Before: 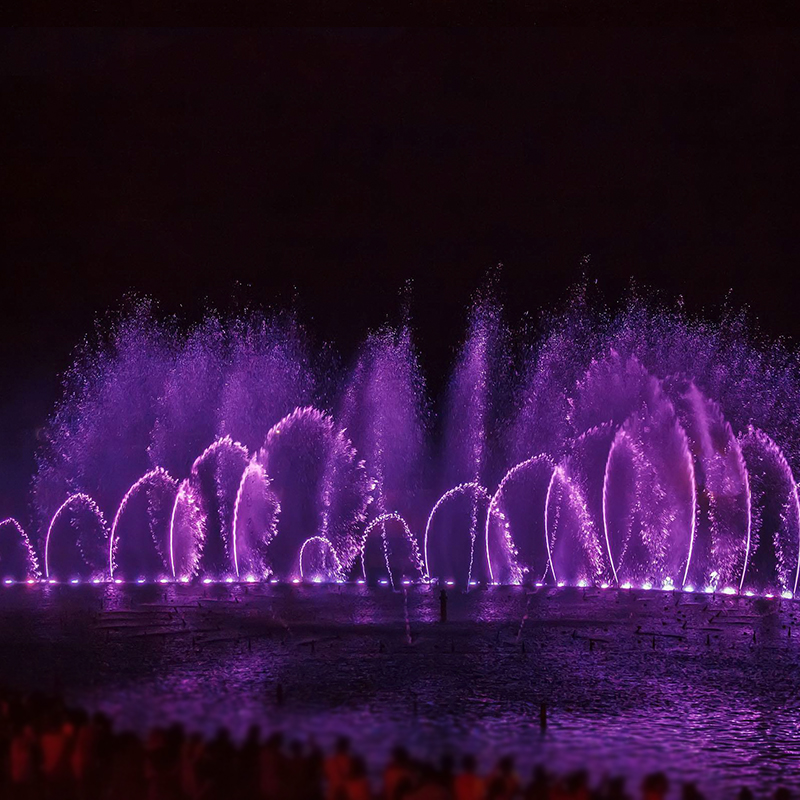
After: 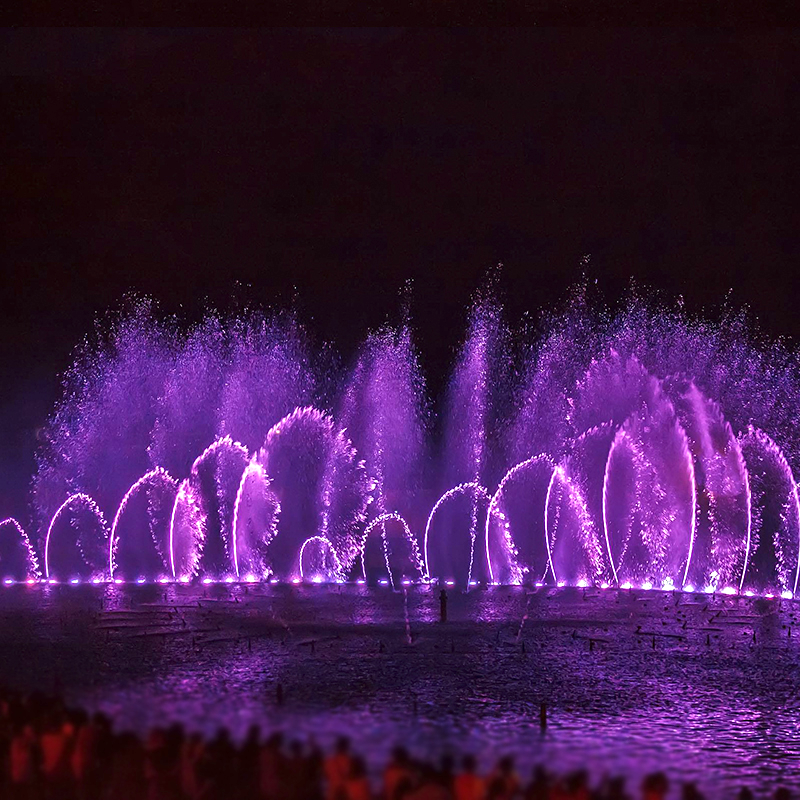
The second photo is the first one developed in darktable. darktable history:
exposure: exposure 0.781 EV, compensate highlight preservation false
sharpen: amount 0.2
